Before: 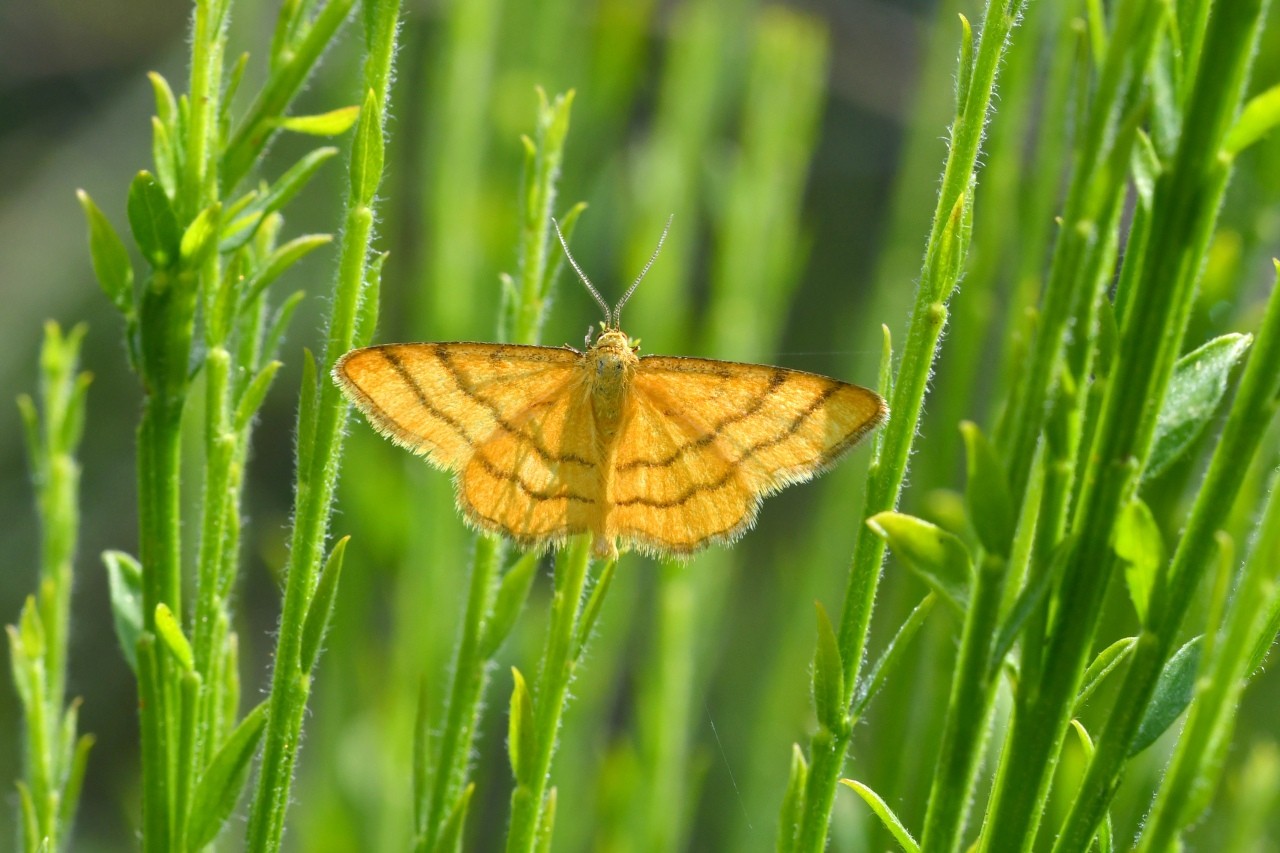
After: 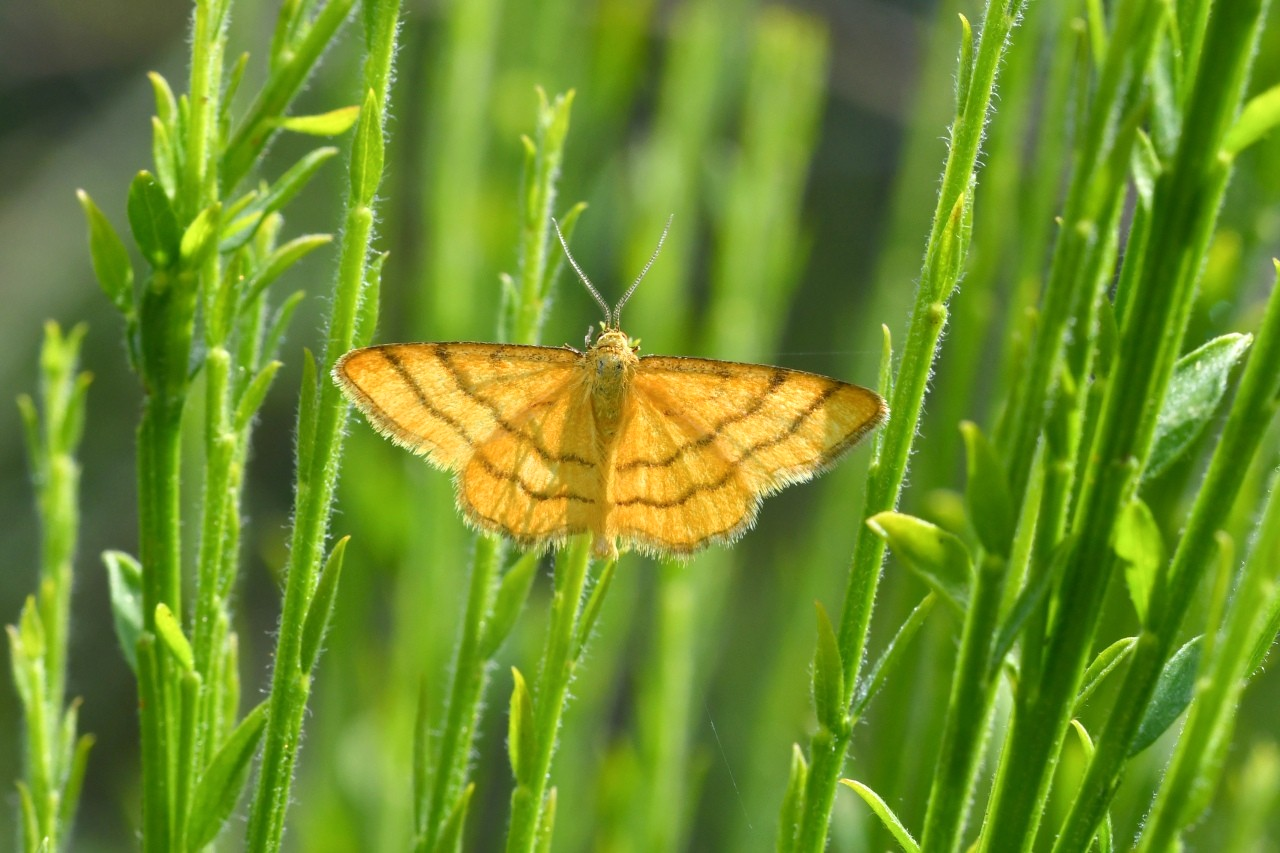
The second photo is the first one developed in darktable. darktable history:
shadows and highlights: shadows -1.62, highlights 41.7
